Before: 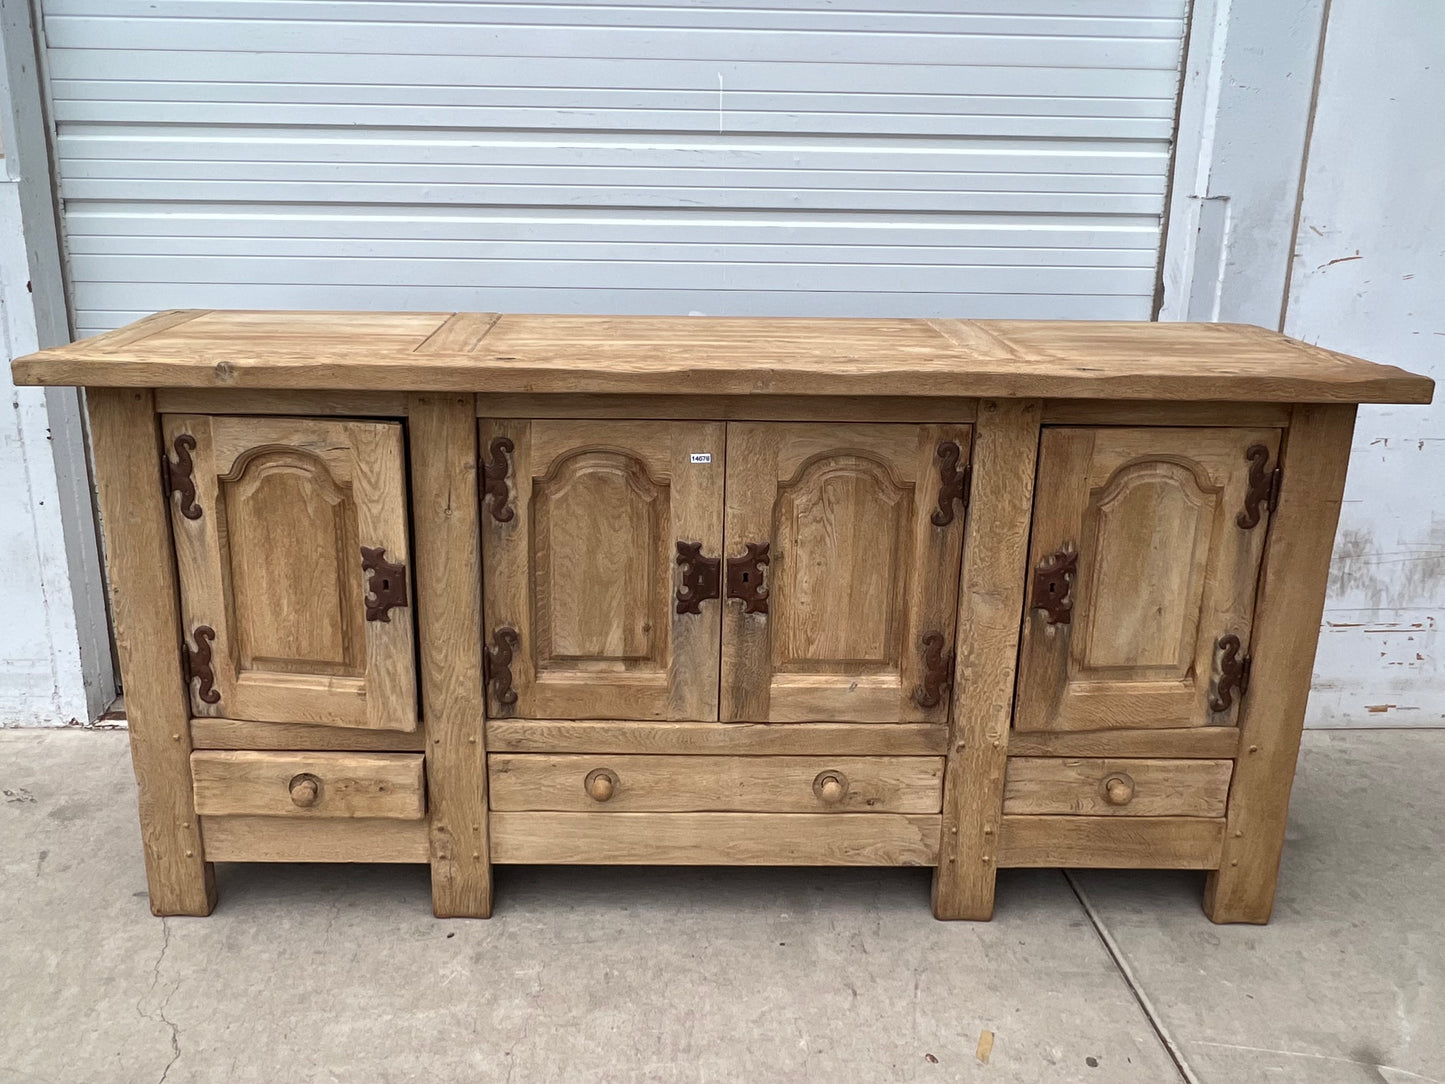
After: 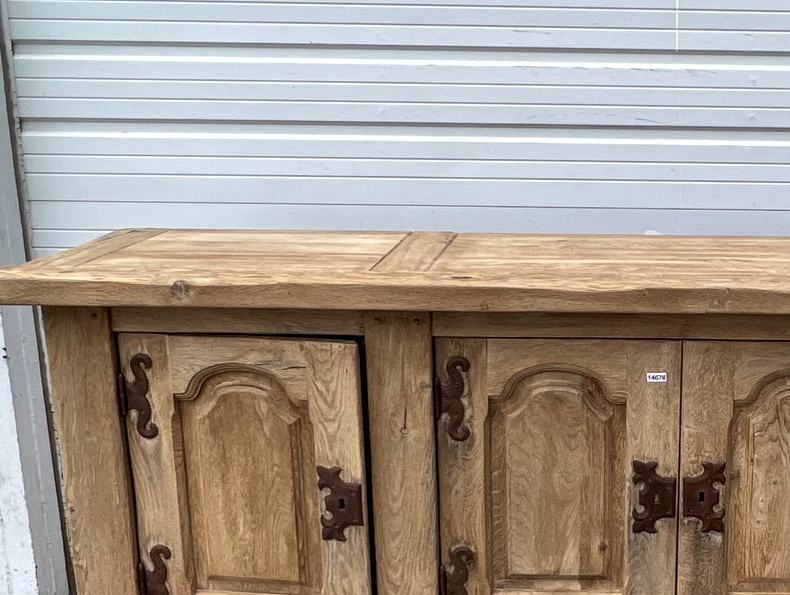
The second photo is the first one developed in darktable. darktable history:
local contrast: on, module defaults
white balance: emerald 1
crop and rotate: left 3.047%, top 7.509%, right 42.236%, bottom 37.598%
